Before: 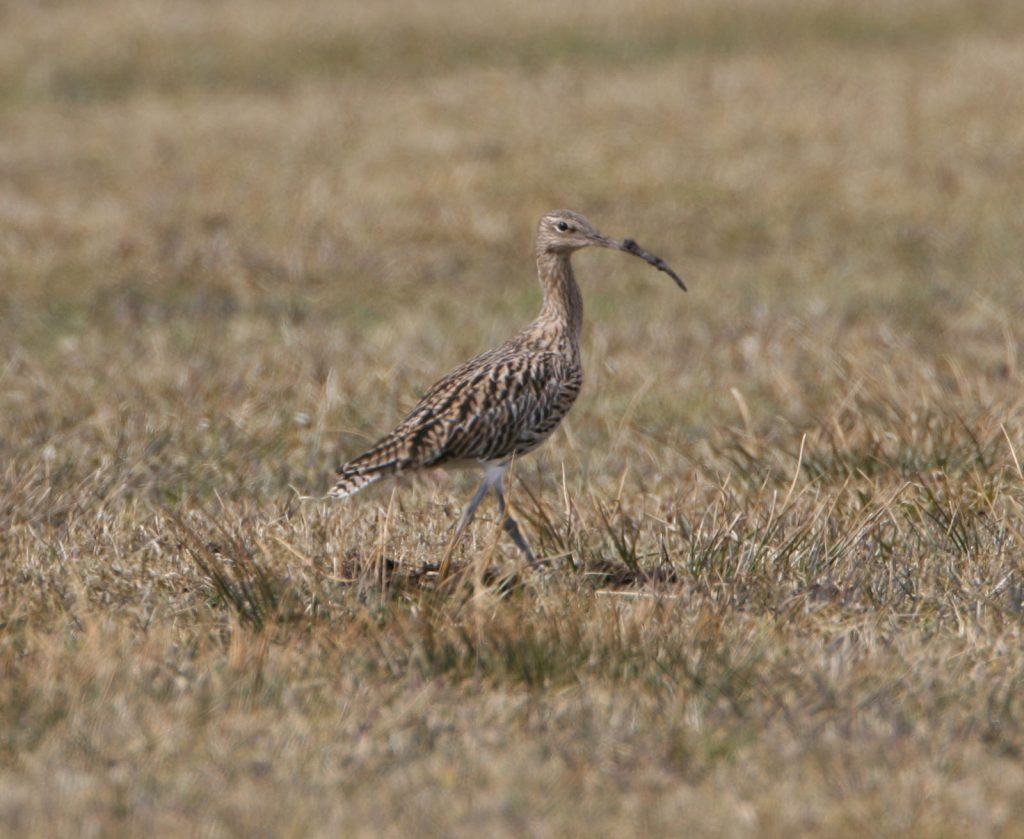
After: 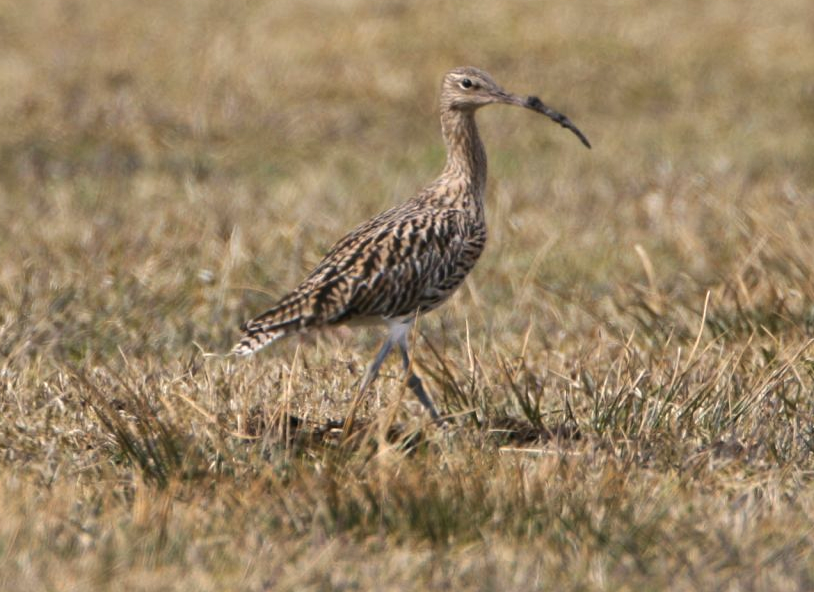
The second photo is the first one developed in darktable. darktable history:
color correction: highlights a* 0.626, highlights b* 2.86, saturation 1.1
crop: left 9.453%, top 17.067%, right 11.001%, bottom 12.355%
tone equalizer: -8 EV -0.403 EV, -7 EV -0.372 EV, -6 EV -0.305 EV, -5 EV -0.258 EV, -3 EV 0.191 EV, -2 EV 0.344 EV, -1 EV 0.409 EV, +0 EV 0.424 EV, edges refinement/feathering 500, mask exposure compensation -1.57 EV, preserve details no
